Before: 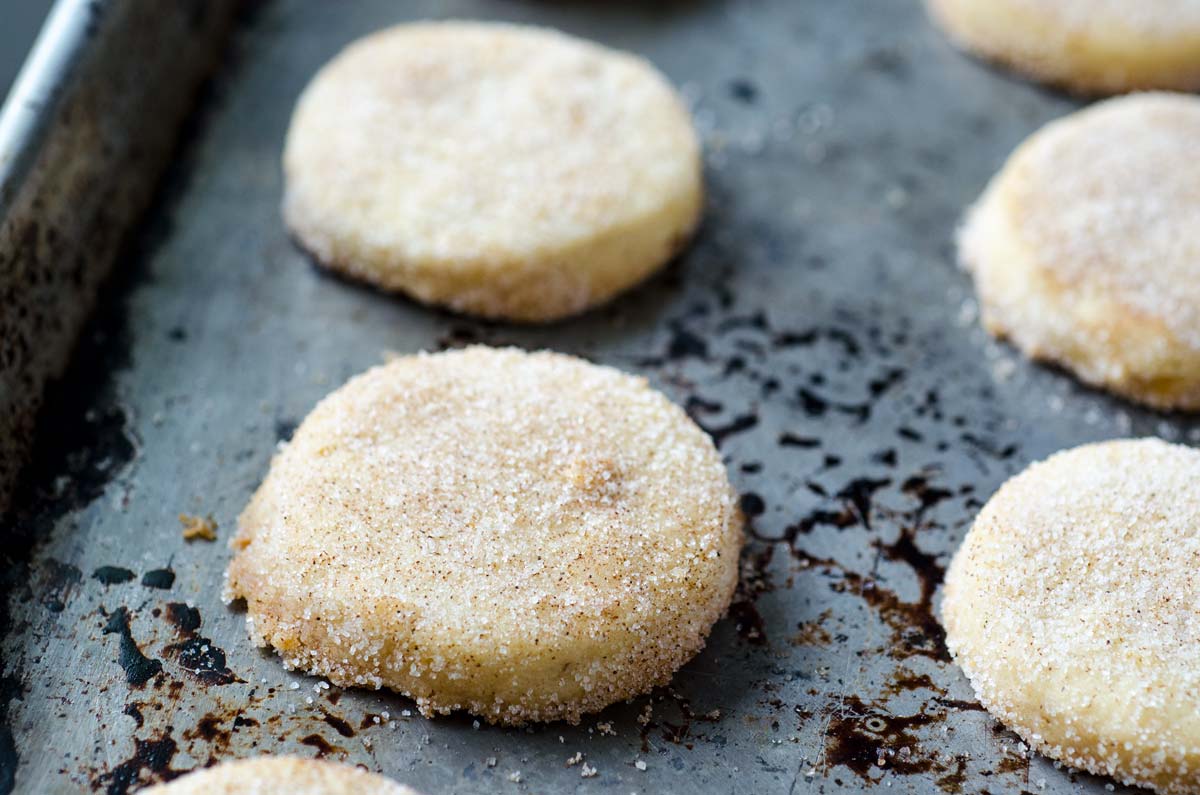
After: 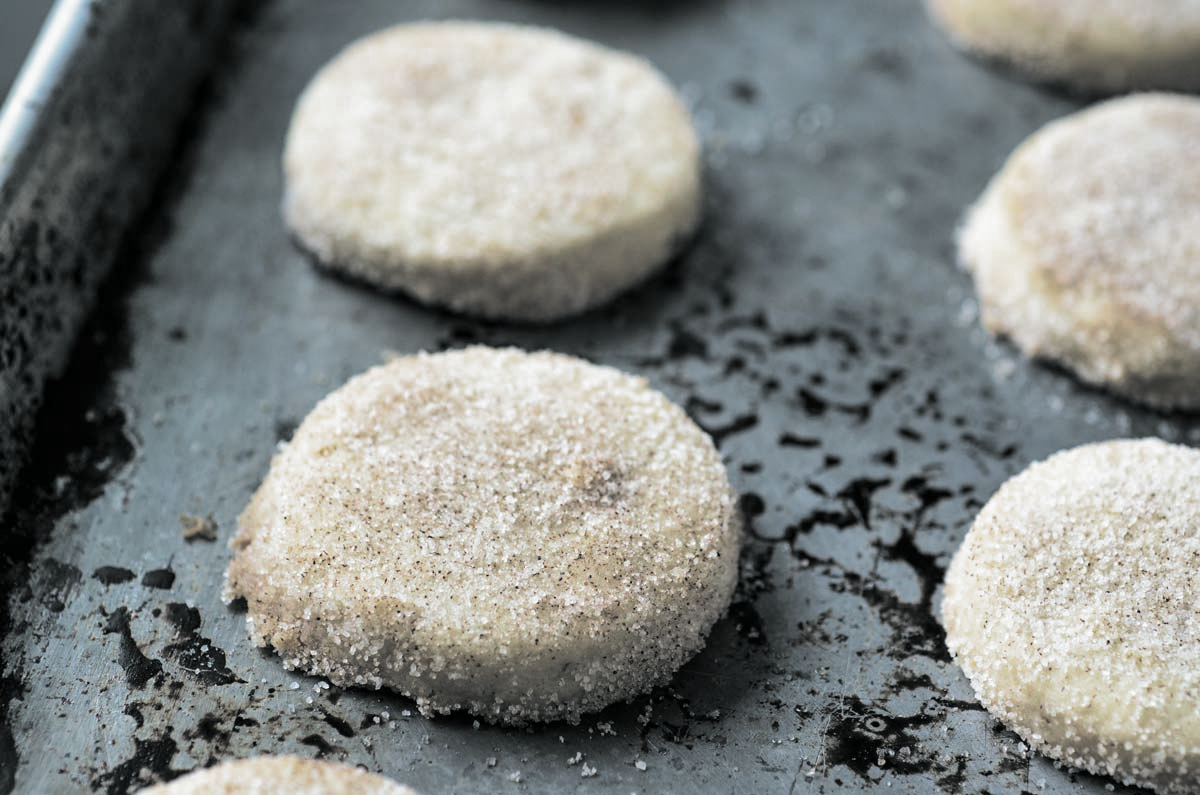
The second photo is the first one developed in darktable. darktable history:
split-toning: shadows › hue 190.8°, shadows › saturation 0.05, highlights › hue 54°, highlights › saturation 0.05, compress 0%
color zones: curves: ch0 [(0, 0.444) (0.143, 0.442) (0.286, 0.441) (0.429, 0.441) (0.571, 0.441) (0.714, 0.441) (0.857, 0.442) (1, 0.444)]
shadows and highlights: shadows 60, soften with gaussian
